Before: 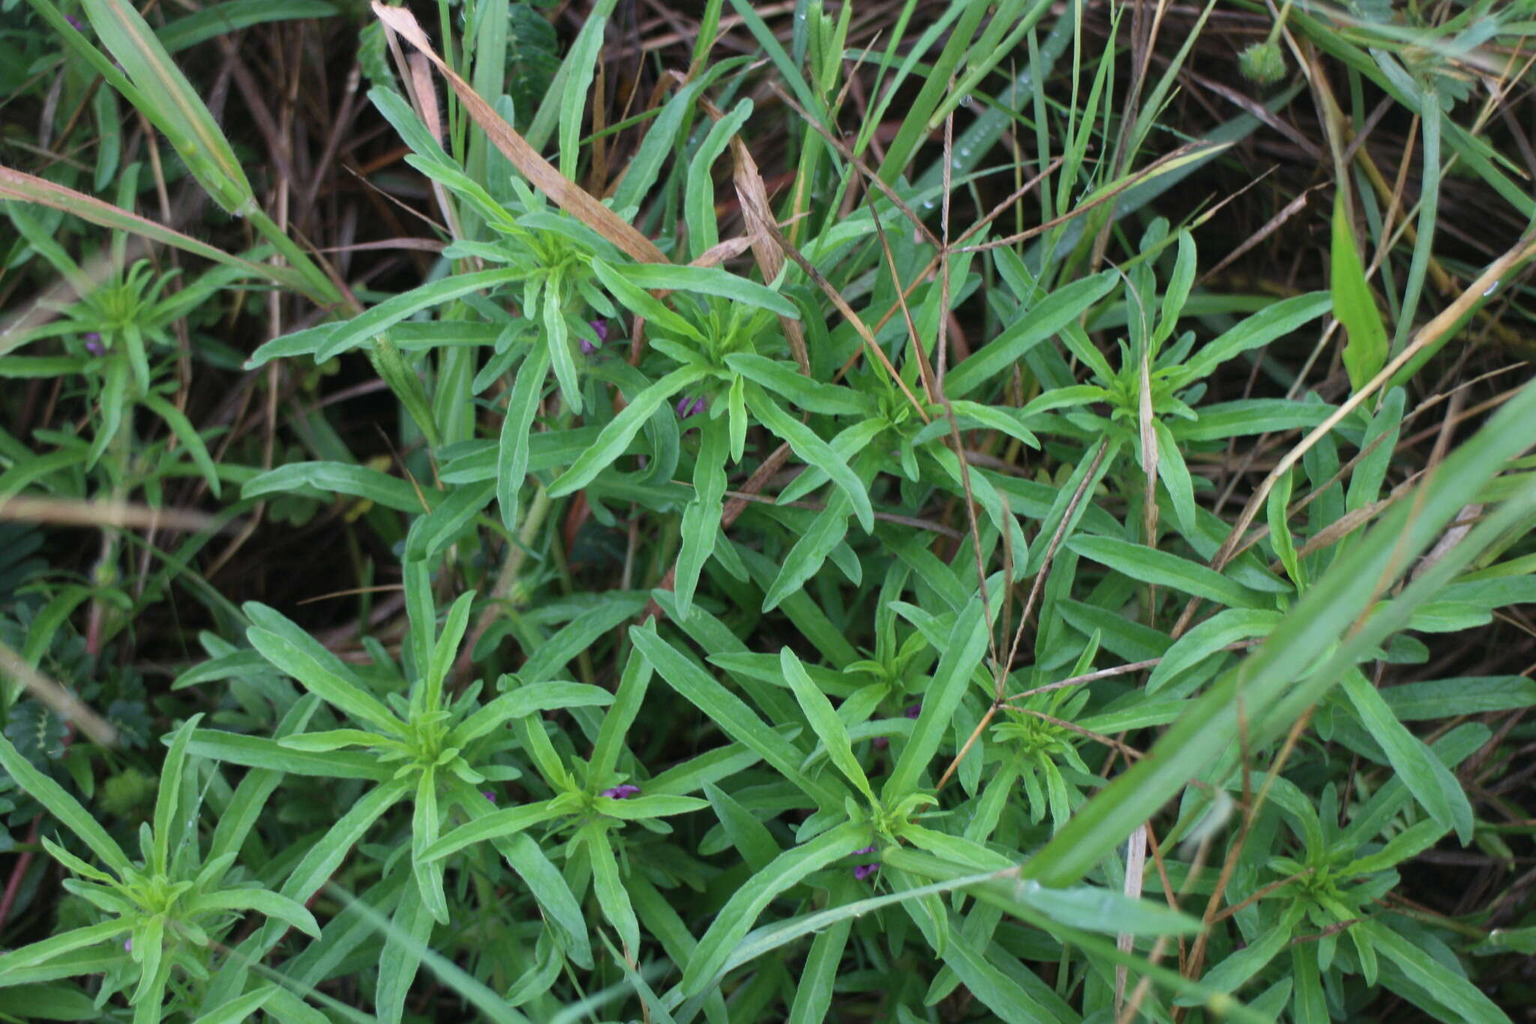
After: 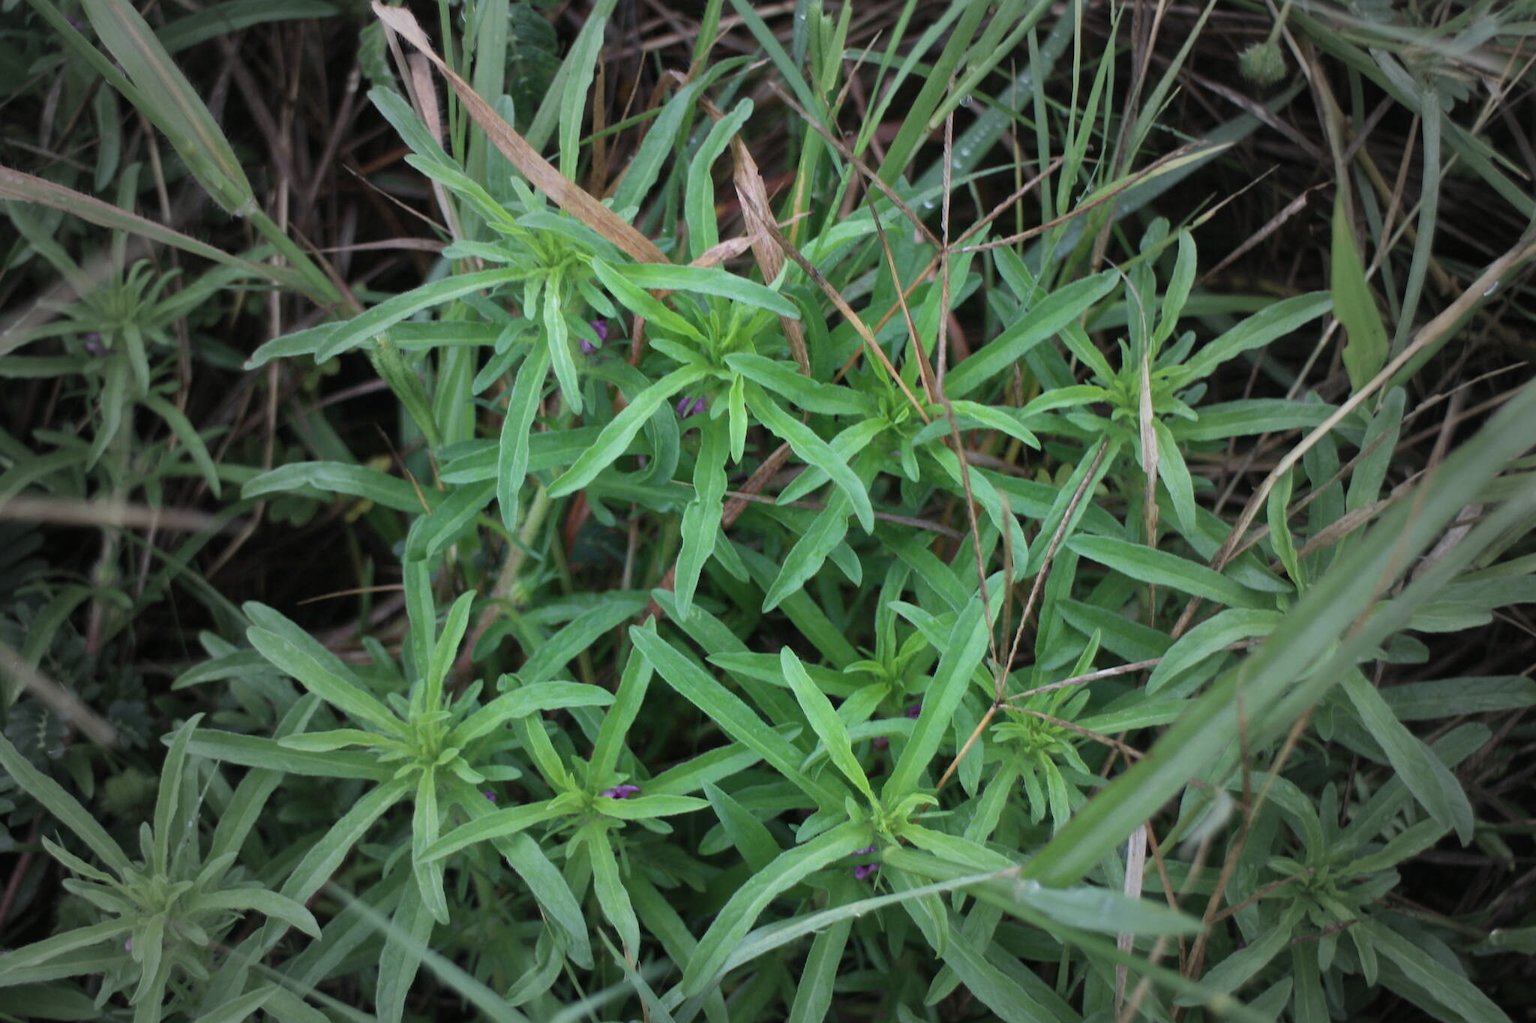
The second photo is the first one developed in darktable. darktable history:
vignetting: fall-off start 34.76%, fall-off radius 64.56%, width/height ratio 0.952
contrast brightness saturation: saturation -0.059
